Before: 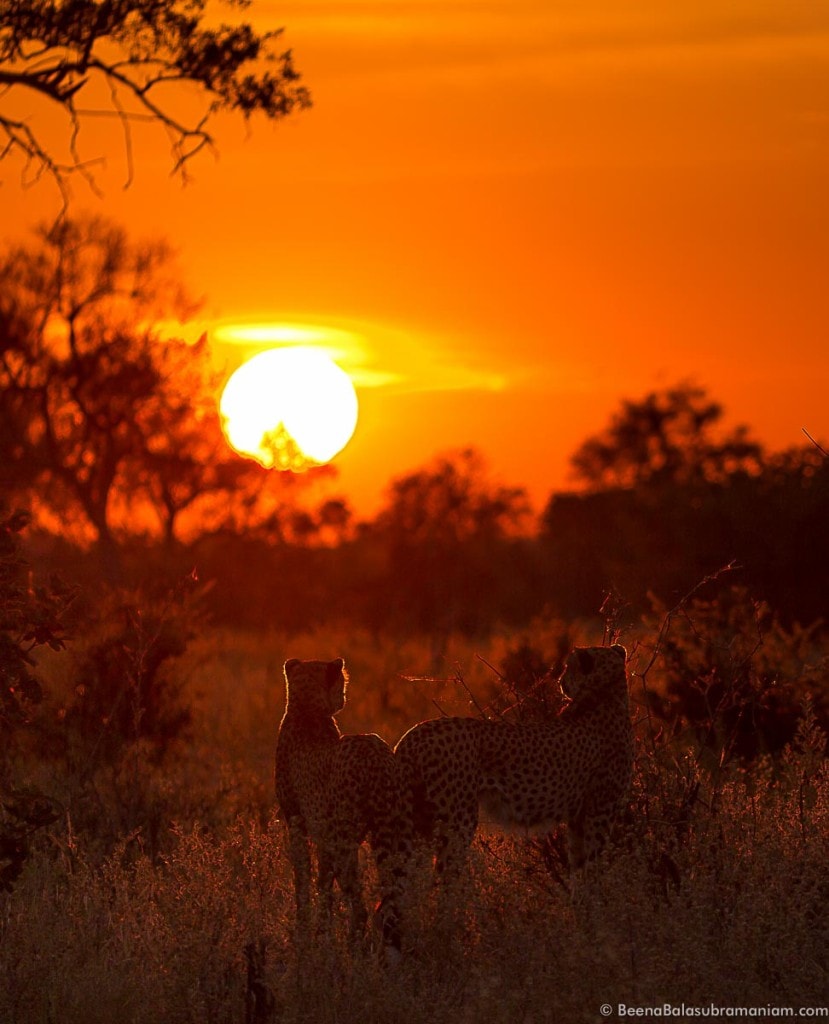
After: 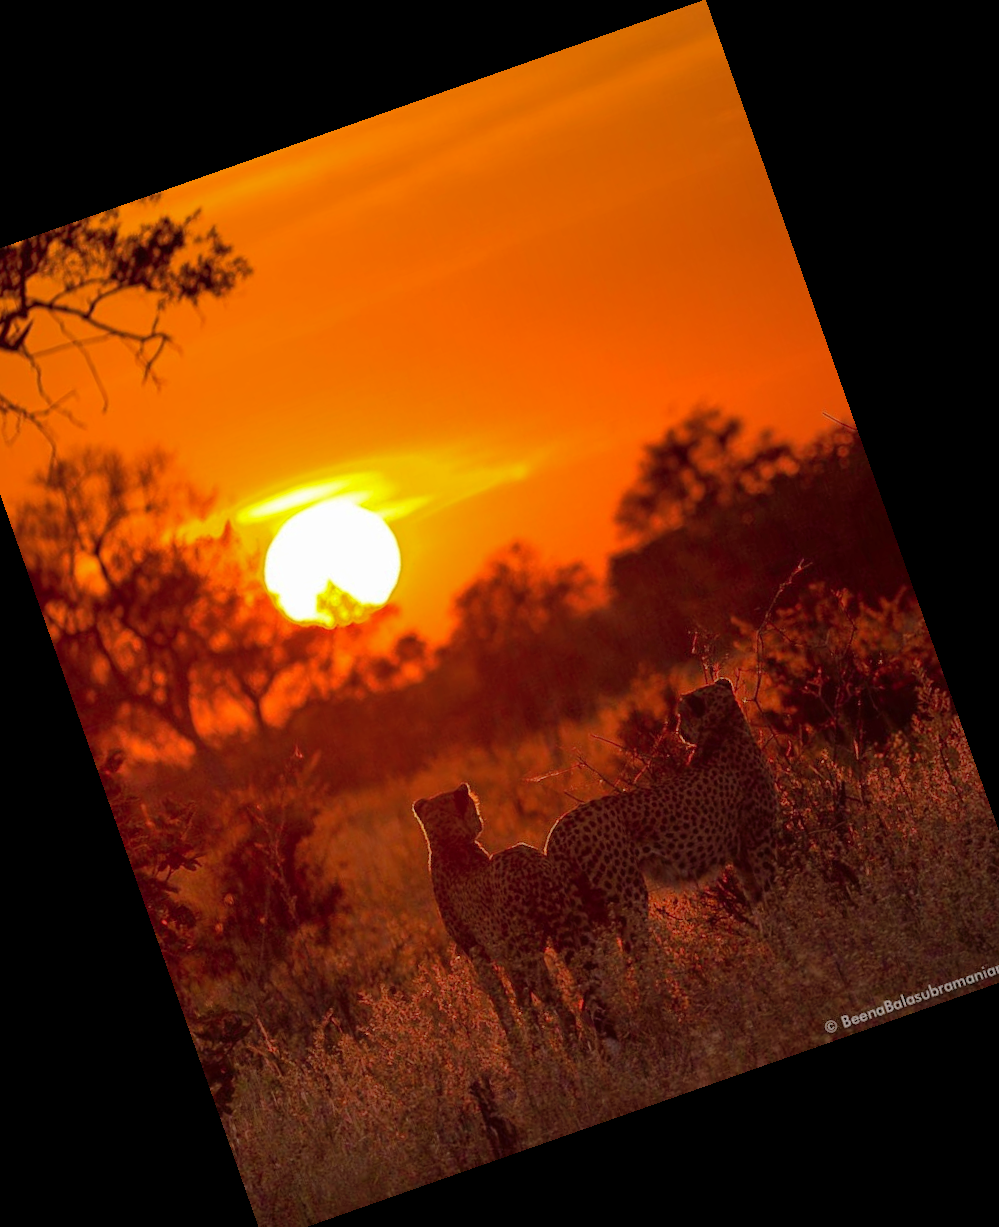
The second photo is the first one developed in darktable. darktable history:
crop and rotate: angle 19.43°, left 6.812%, right 4.125%, bottom 1.087%
shadows and highlights: on, module defaults
